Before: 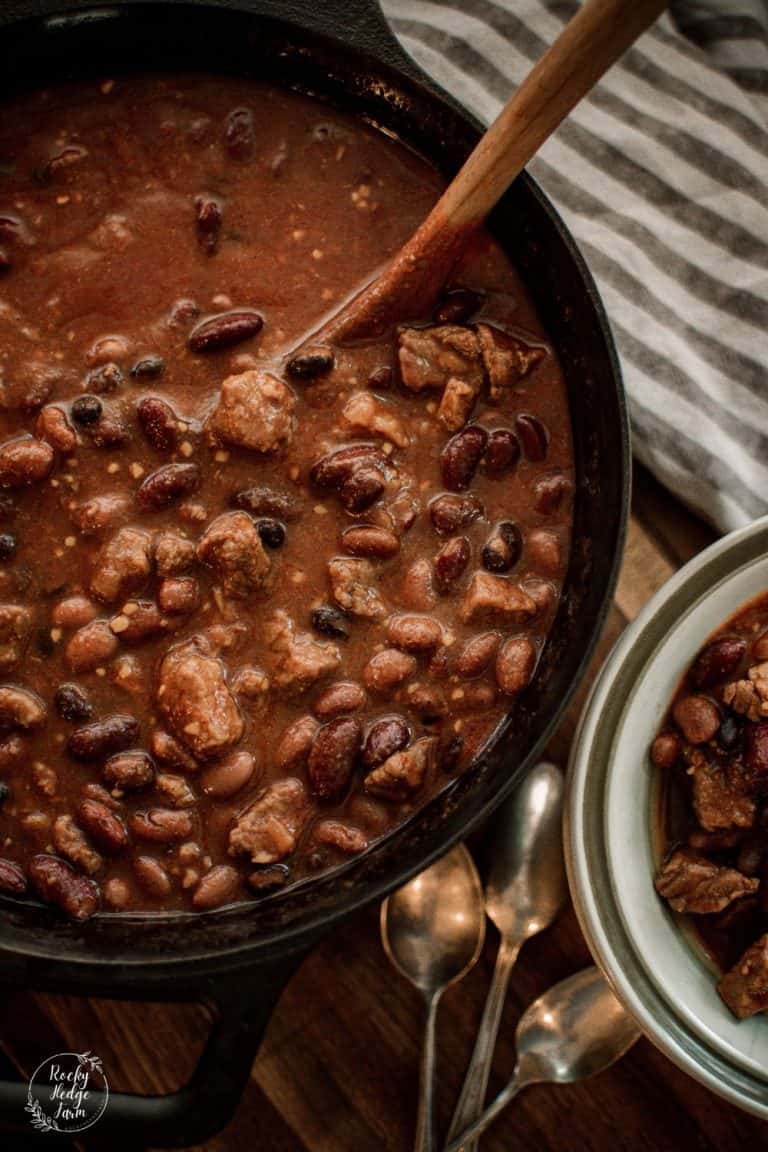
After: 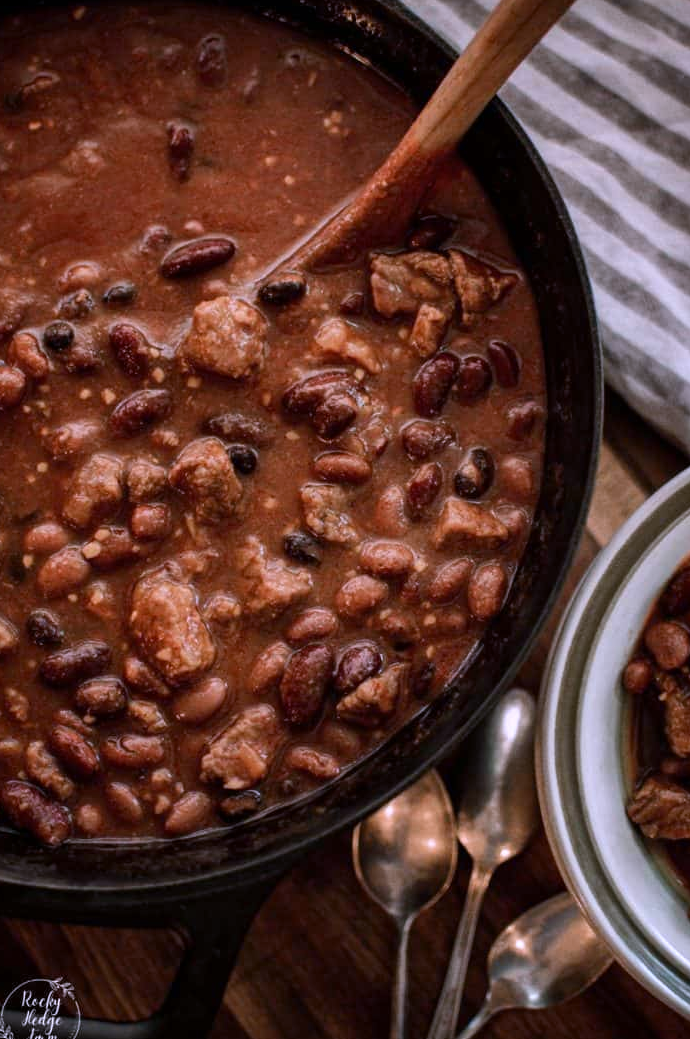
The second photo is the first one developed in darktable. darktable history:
crop: left 3.761%, top 6.457%, right 6.383%, bottom 3.316%
color calibration: output R [1.063, -0.012, -0.003, 0], output B [-0.079, 0.047, 1, 0], illuminant custom, x 0.392, y 0.392, temperature 3859.92 K
